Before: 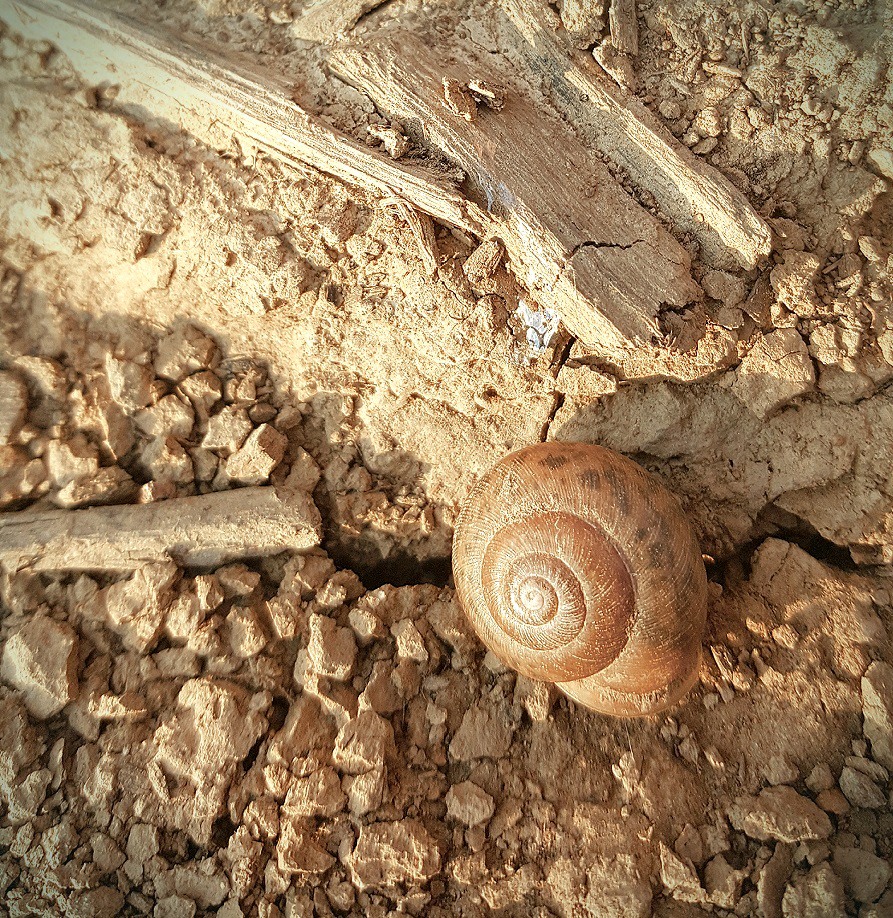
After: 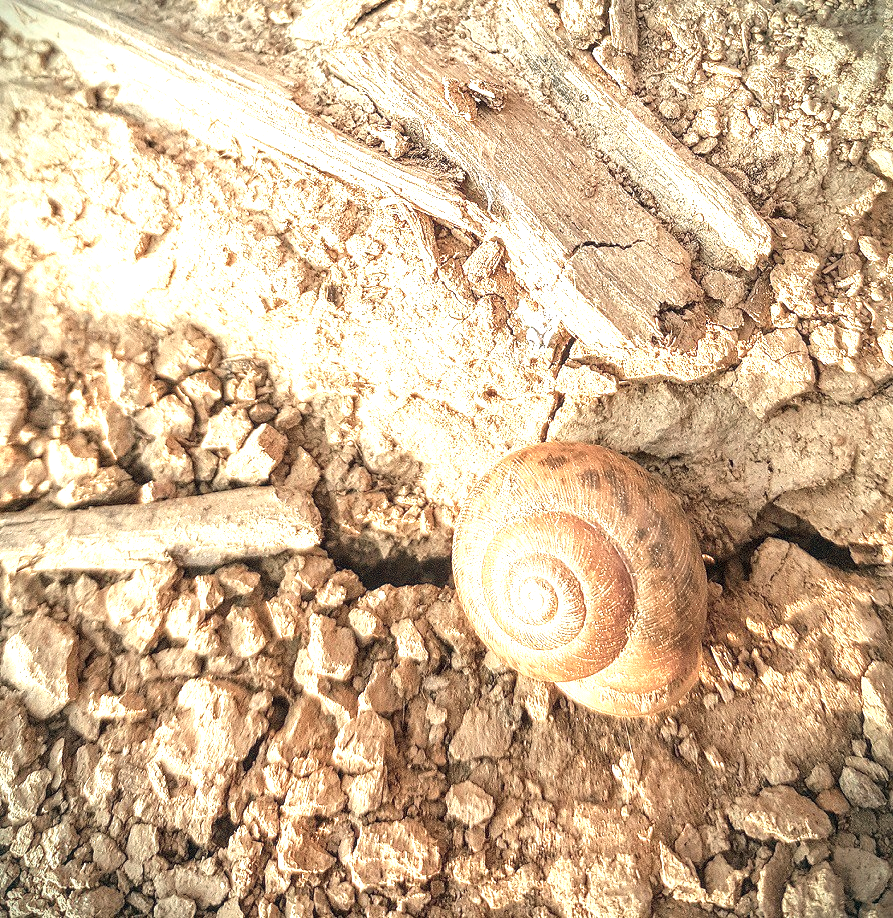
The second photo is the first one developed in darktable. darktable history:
local contrast: on, module defaults
color correction: highlights a* 2.75, highlights b* 5, shadows a* -2.04, shadows b* -4.84, saturation 0.8
exposure: black level correction 0, exposure 1.379 EV, compensate exposure bias true, compensate highlight preservation false
